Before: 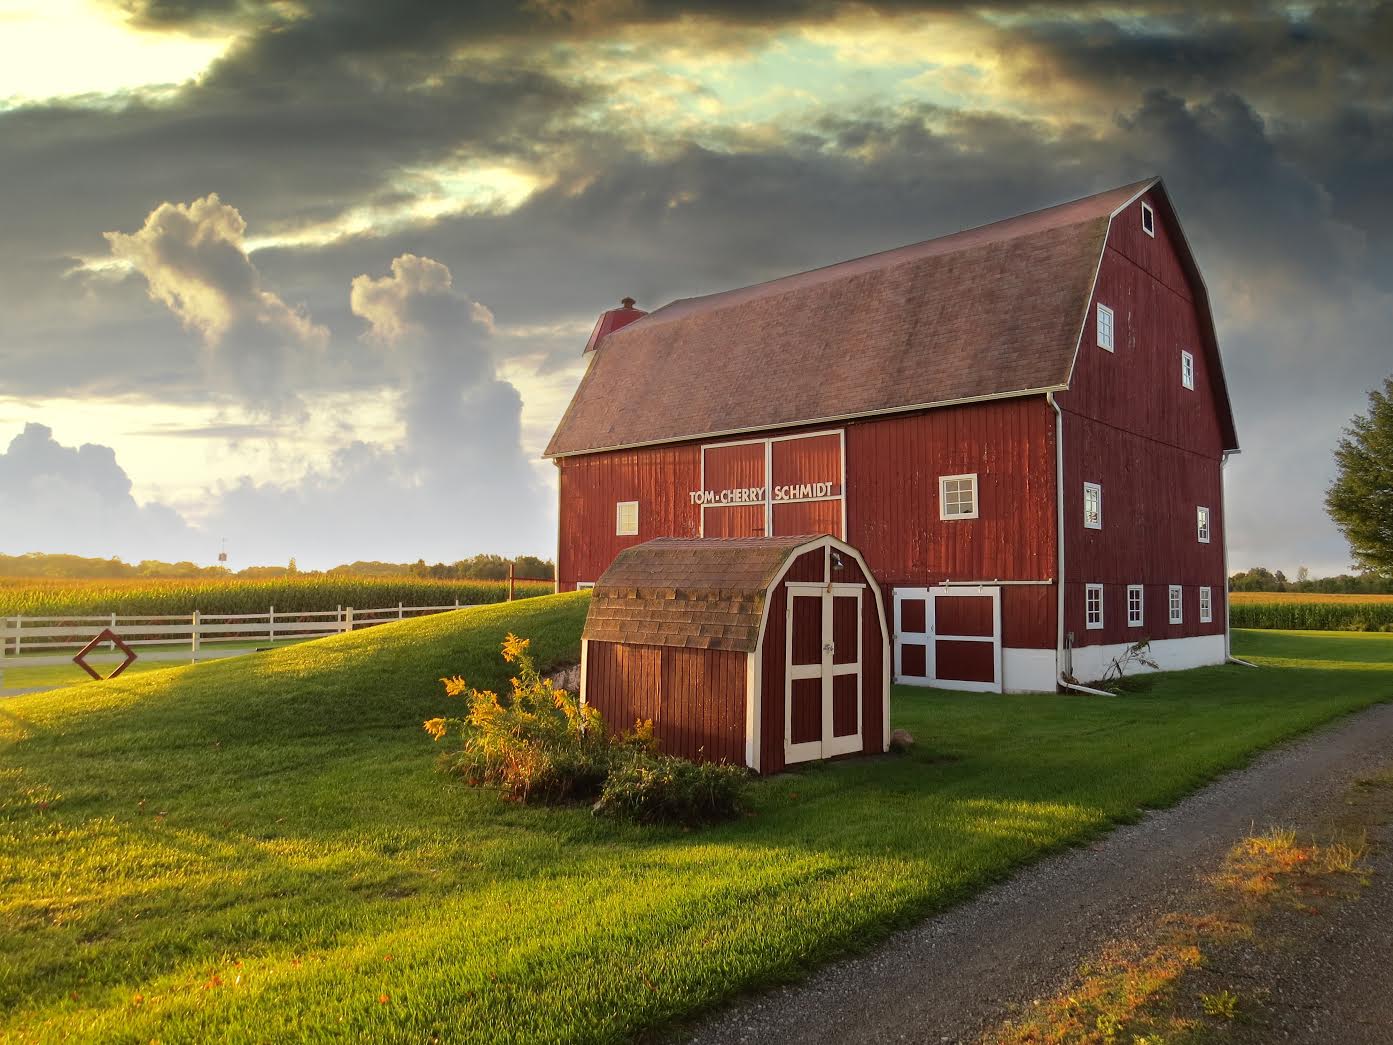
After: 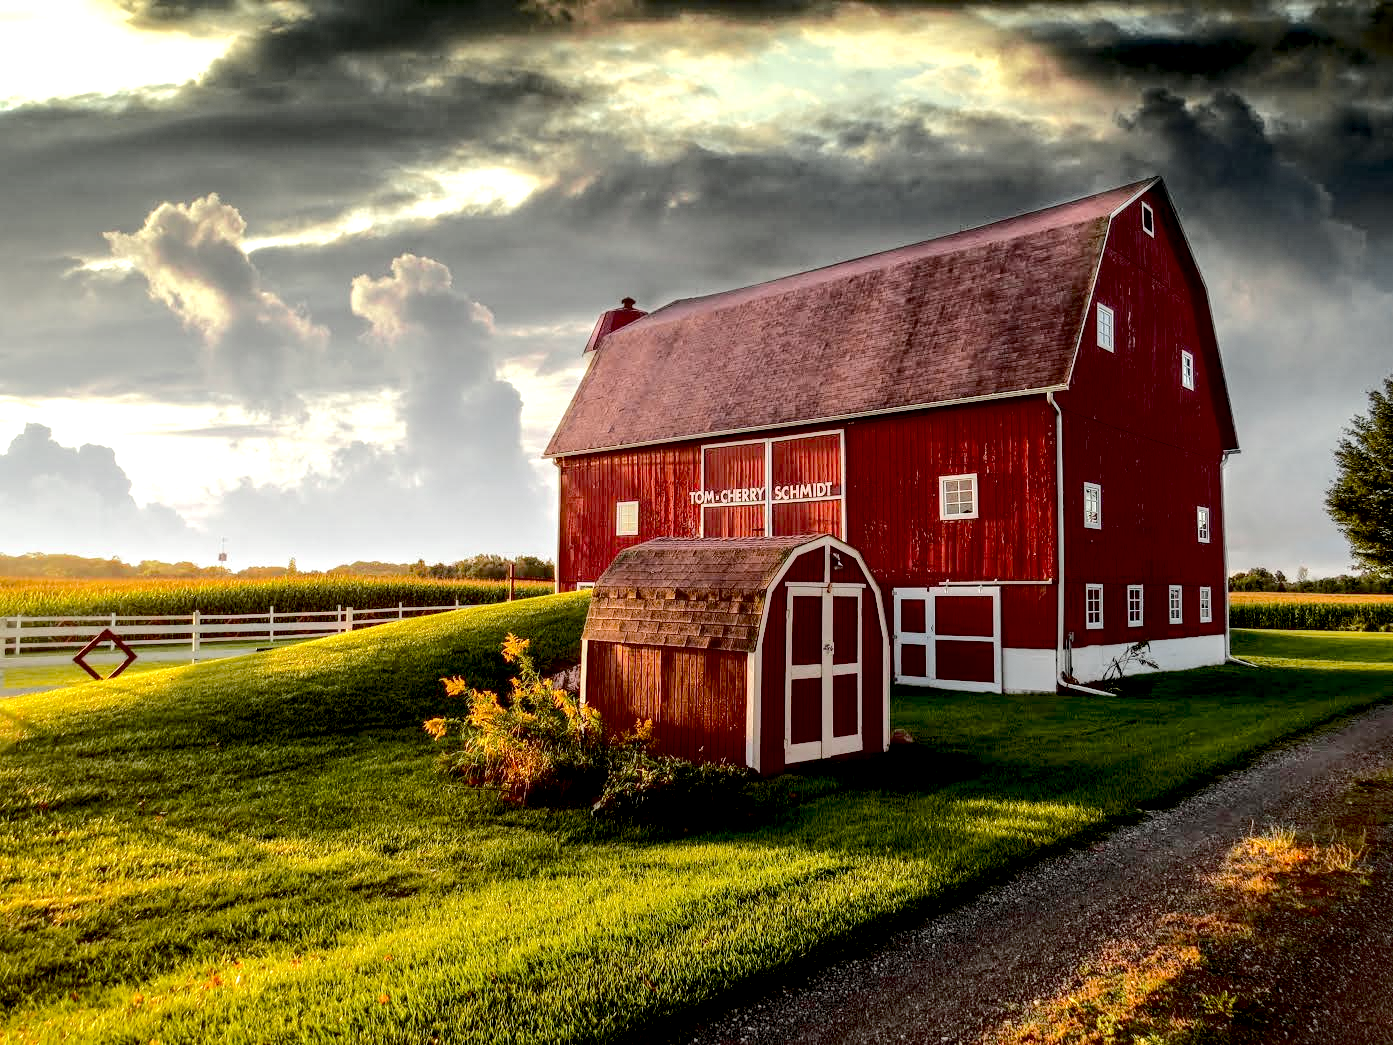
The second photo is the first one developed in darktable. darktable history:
exposure: black level correction 0.031, exposure 0.314 EV, compensate highlight preservation false
tone curve: curves: ch0 [(0, 0) (0.058, 0.022) (0.265, 0.208) (0.41, 0.417) (0.485, 0.524) (0.638, 0.673) (0.845, 0.828) (0.994, 0.964)]; ch1 [(0, 0) (0.136, 0.146) (0.317, 0.34) (0.382, 0.408) (0.469, 0.482) (0.498, 0.497) (0.557, 0.573) (0.644, 0.643) (0.725, 0.765) (1, 1)]; ch2 [(0, 0) (0.352, 0.403) (0.45, 0.469) (0.502, 0.504) (0.54, 0.524) (0.592, 0.566) (0.638, 0.599) (1, 1)], color space Lab, independent channels, preserve colors none
local contrast: detail 150%
